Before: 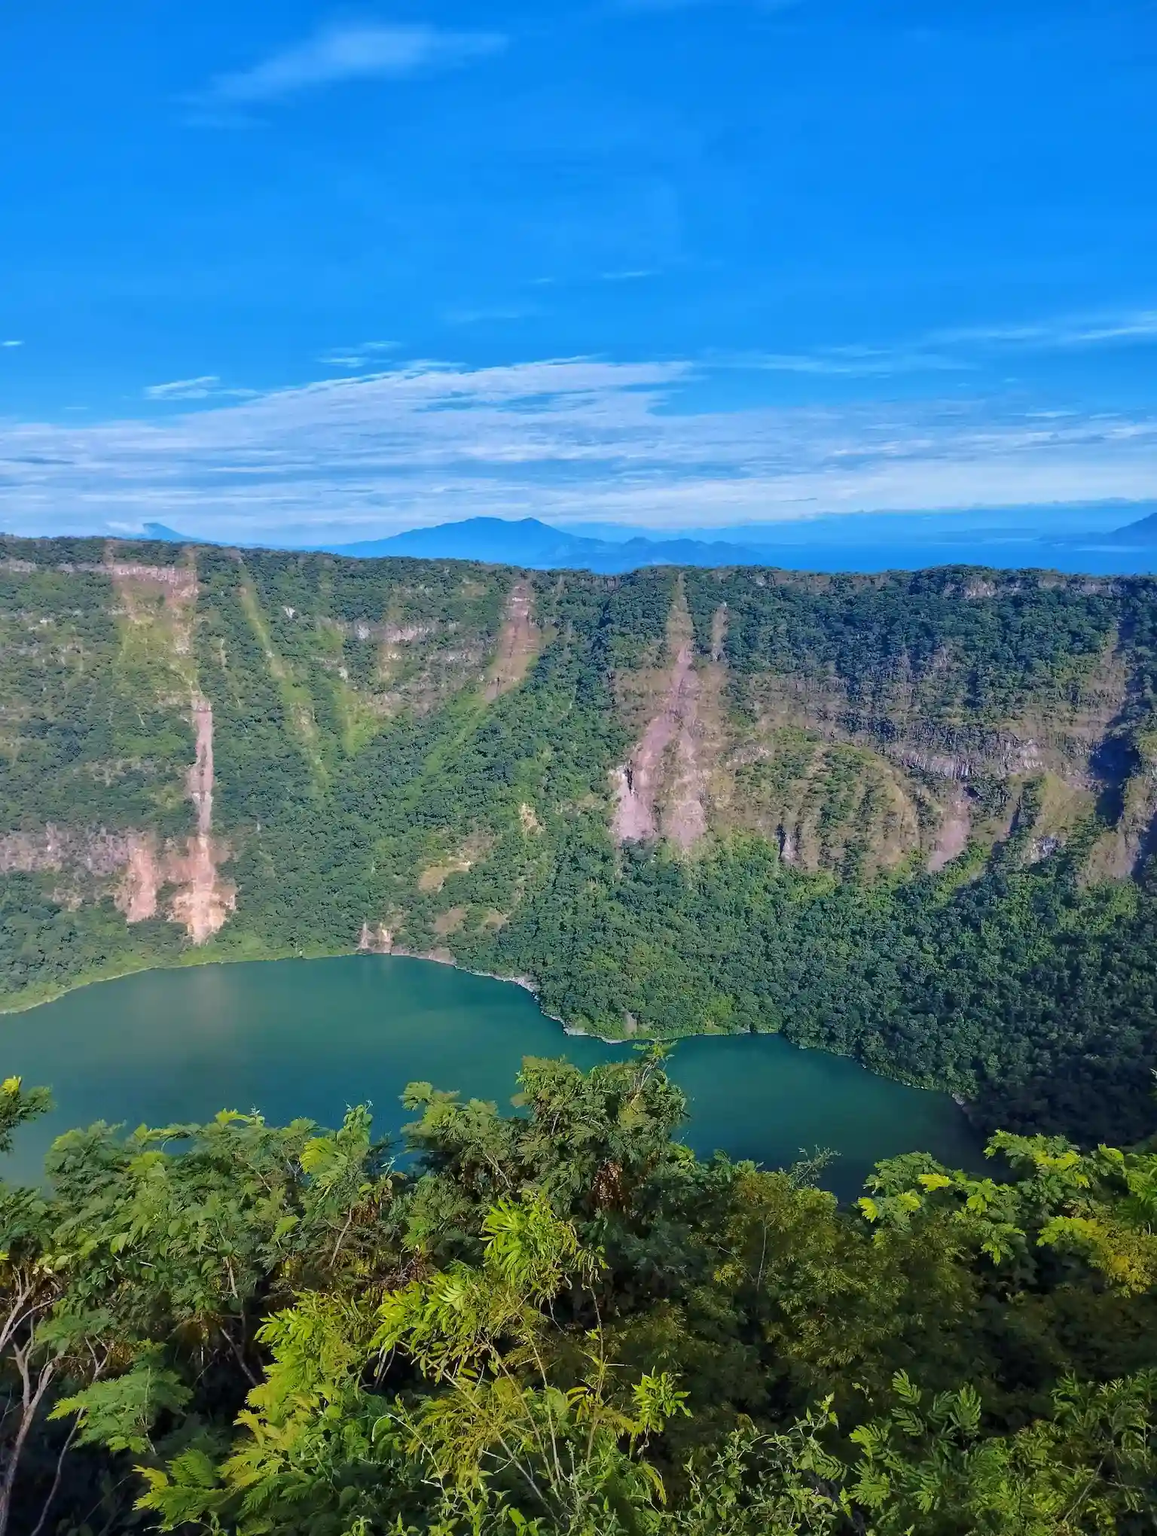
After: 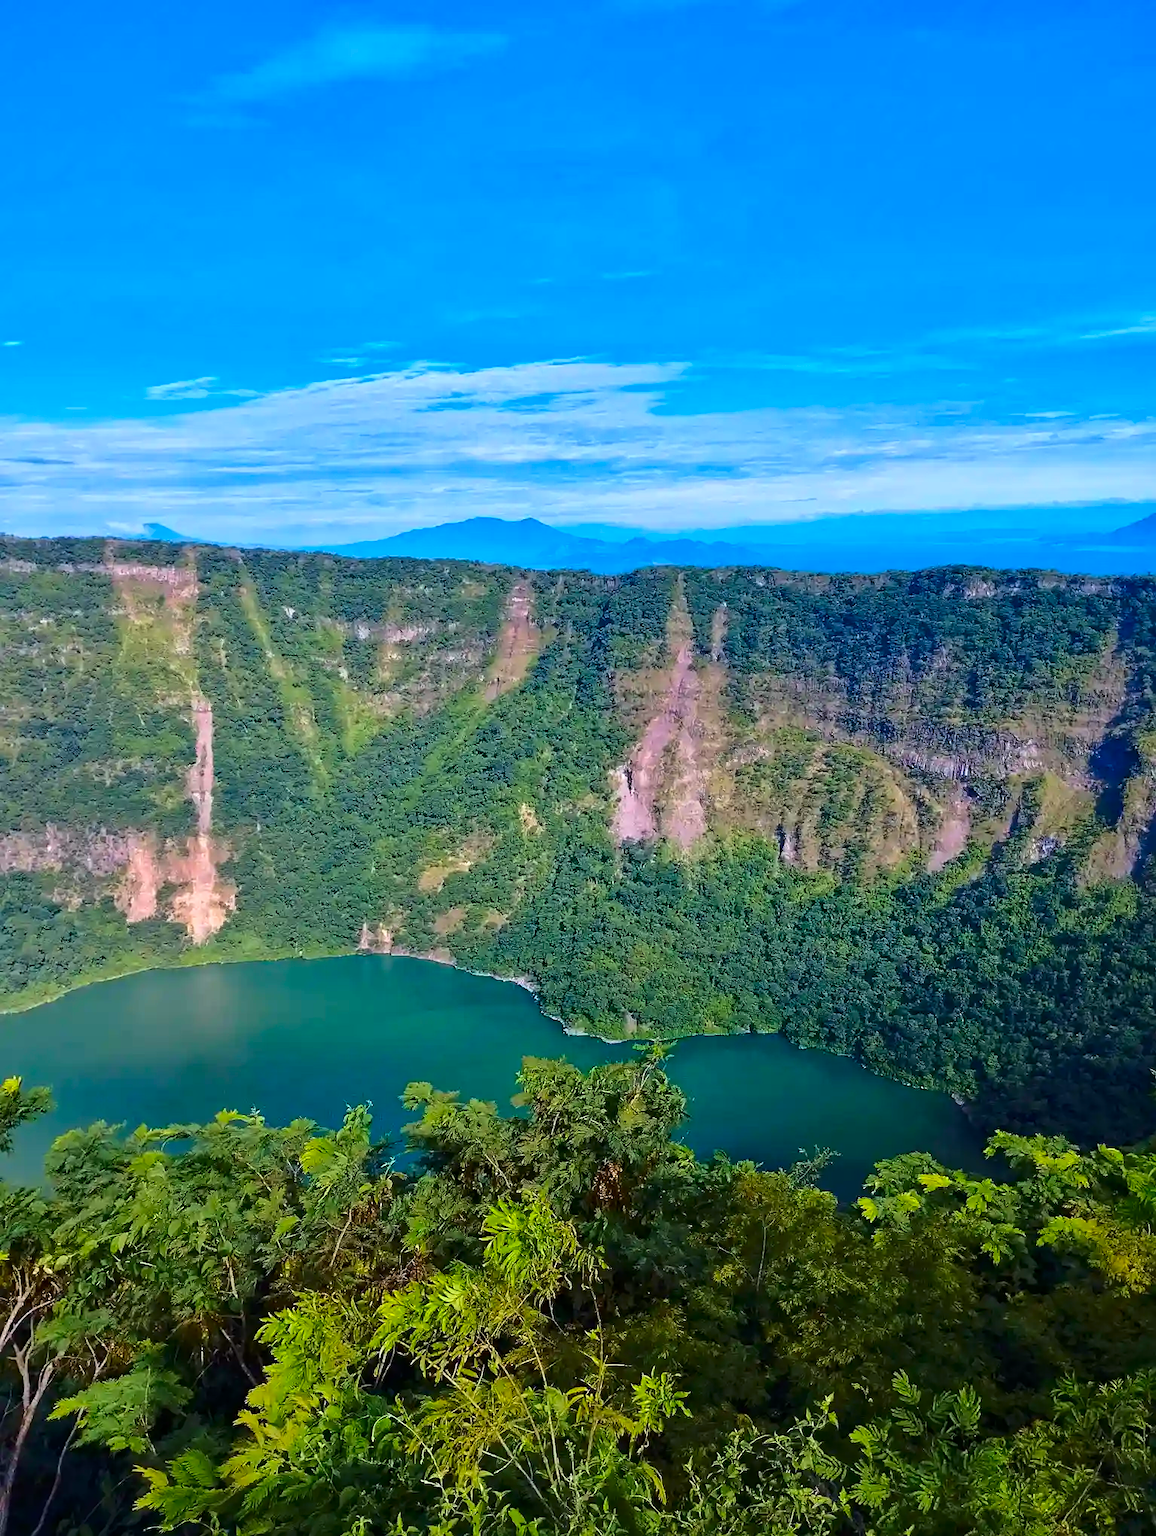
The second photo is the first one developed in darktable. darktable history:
velvia: strength 14.63%
contrast brightness saturation: contrast 0.163, saturation 0.326
sharpen: amount 0.21
